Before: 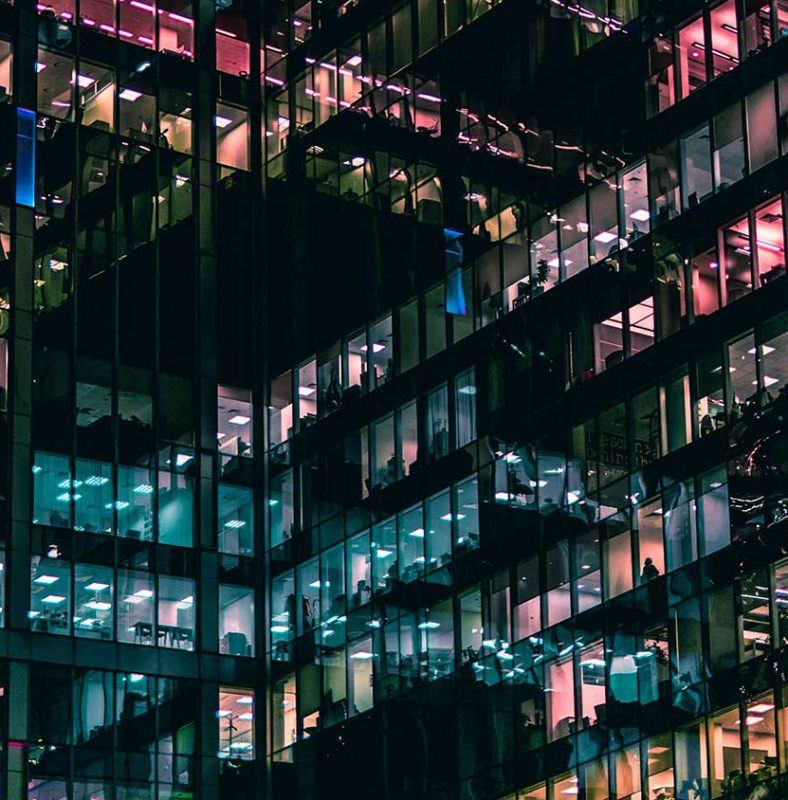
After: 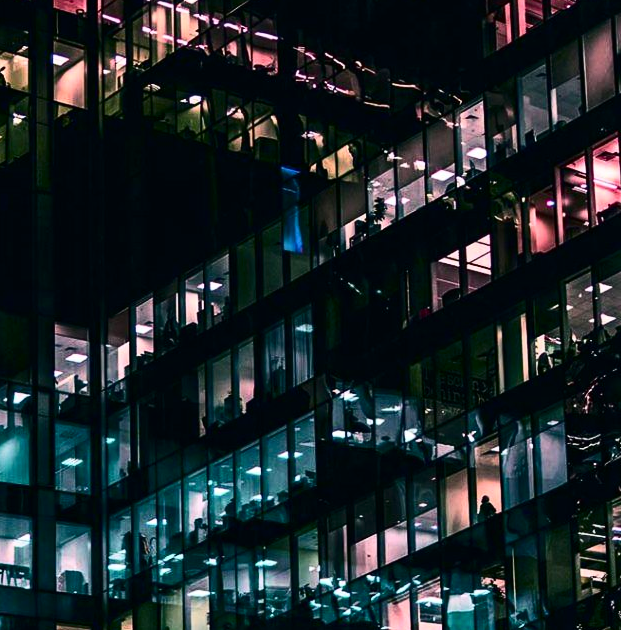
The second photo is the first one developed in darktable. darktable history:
tone equalizer: edges refinement/feathering 500, mask exposure compensation -1.57 EV, preserve details no
crop and rotate: left 20.772%, top 7.771%, right 0.412%, bottom 13.419%
contrast brightness saturation: contrast 0.299
